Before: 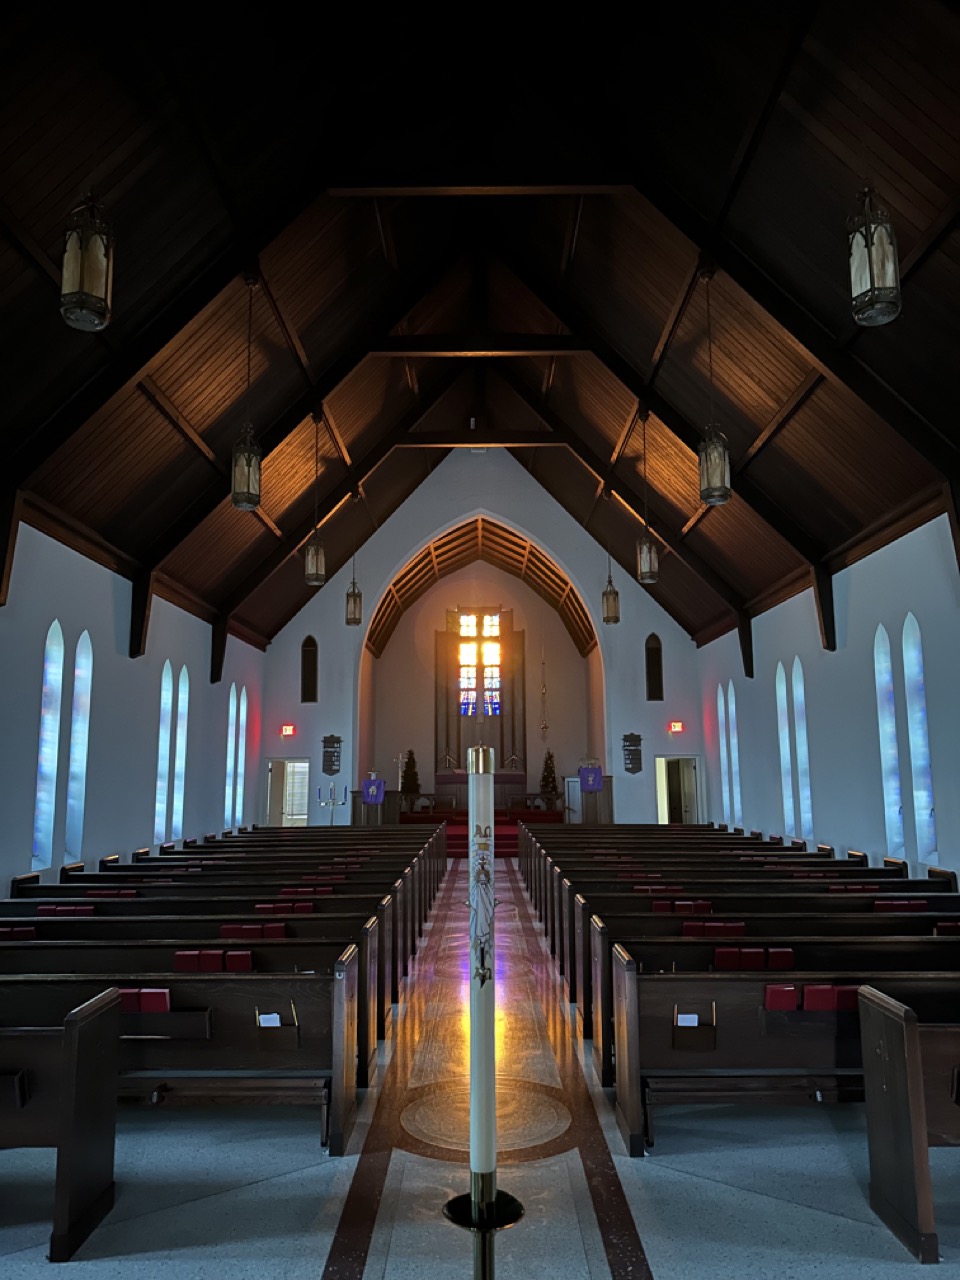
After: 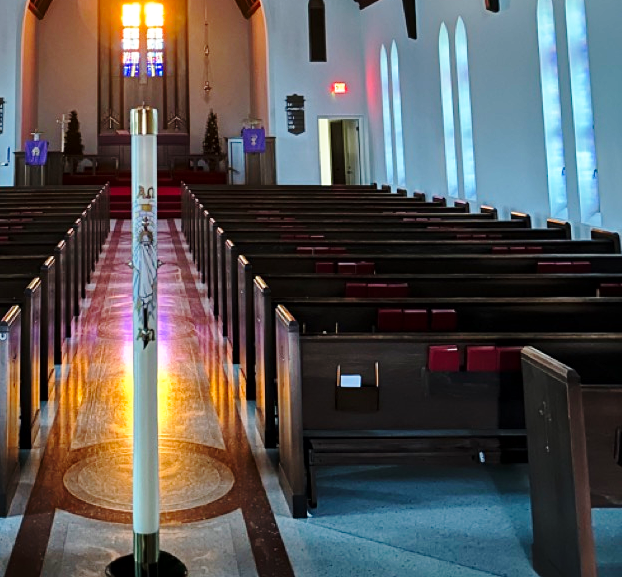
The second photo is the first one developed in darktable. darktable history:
base curve: curves: ch0 [(0, 0) (0.028, 0.03) (0.121, 0.232) (0.46, 0.748) (0.859, 0.968) (1, 1)], preserve colors none
crop and rotate: left 35.167%, top 49.974%, bottom 4.88%
local contrast: mode bilateral grid, contrast 19, coarseness 50, detail 119%, midtone range 0.2
